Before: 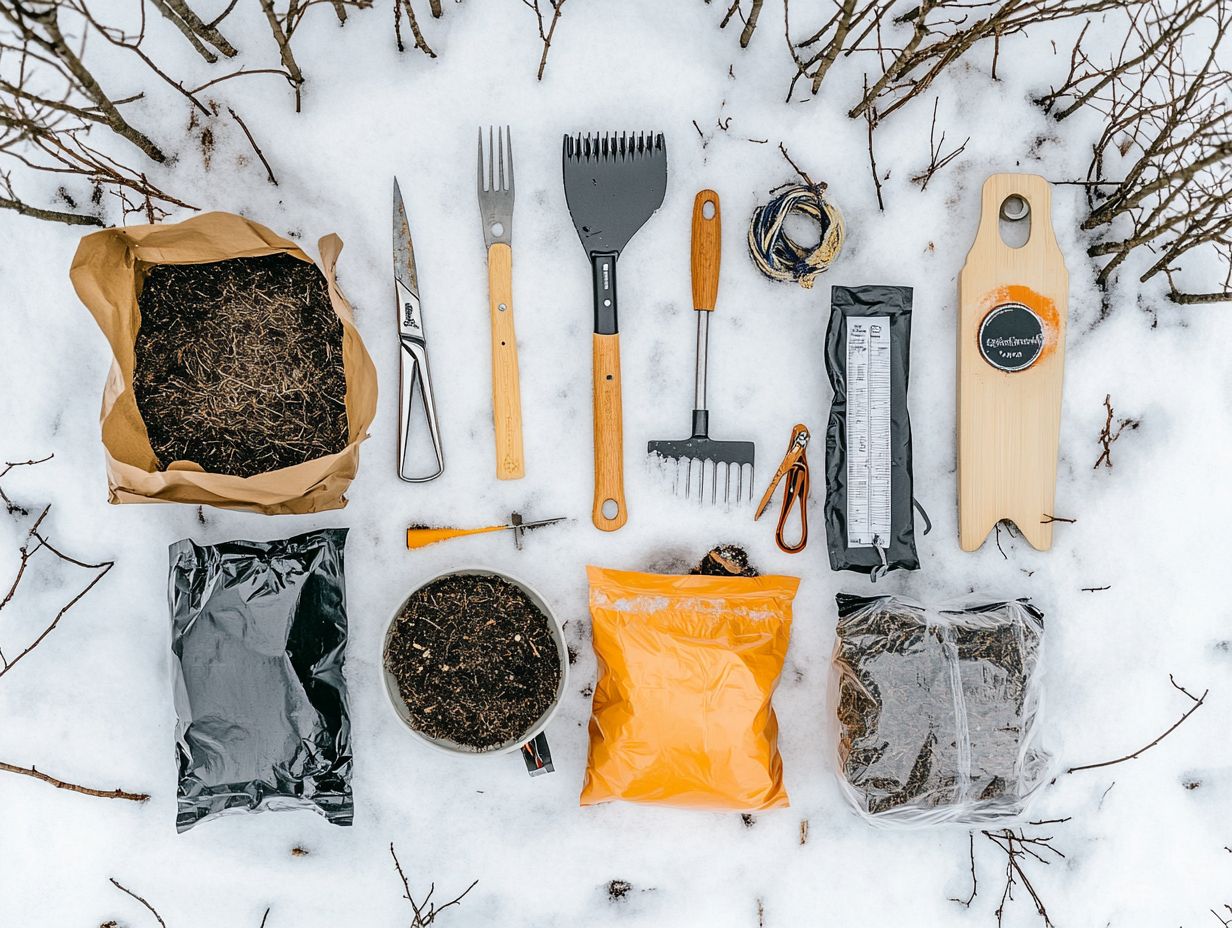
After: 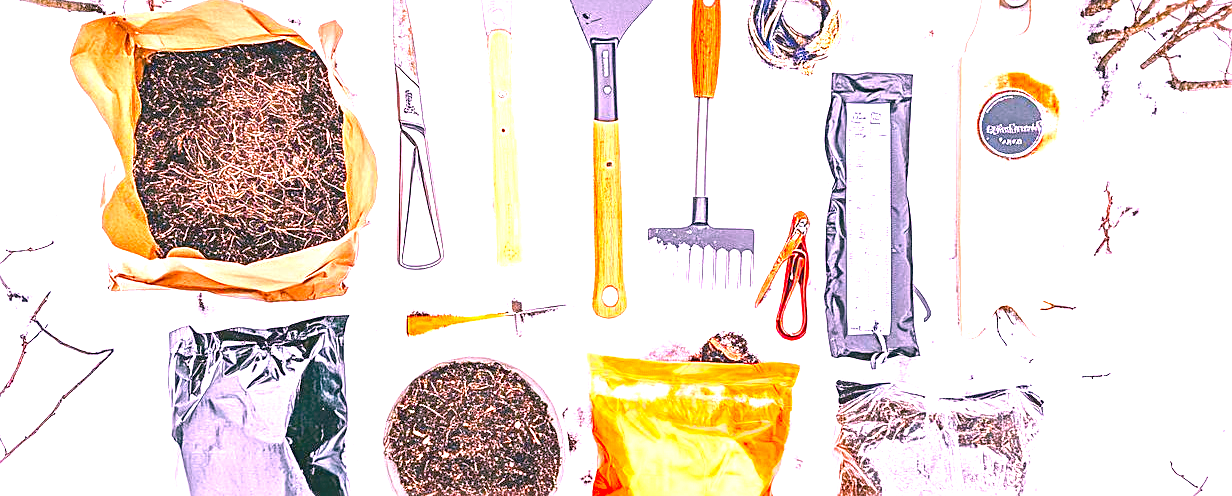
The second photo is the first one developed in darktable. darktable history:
crop and rotate: top 23.043%, bottom 23.437%
local contrast: on, module defaults
exposure: exposure 2 EV, compensate highlight preservation false
sharpen: on, module defaults
tone equalizer: on, module defaults
color correction: highlights a* 19.5, highlights b* -11.53, saturation 1.69
color calibration: x 0.342, y 0.355, temperature 5146 K
